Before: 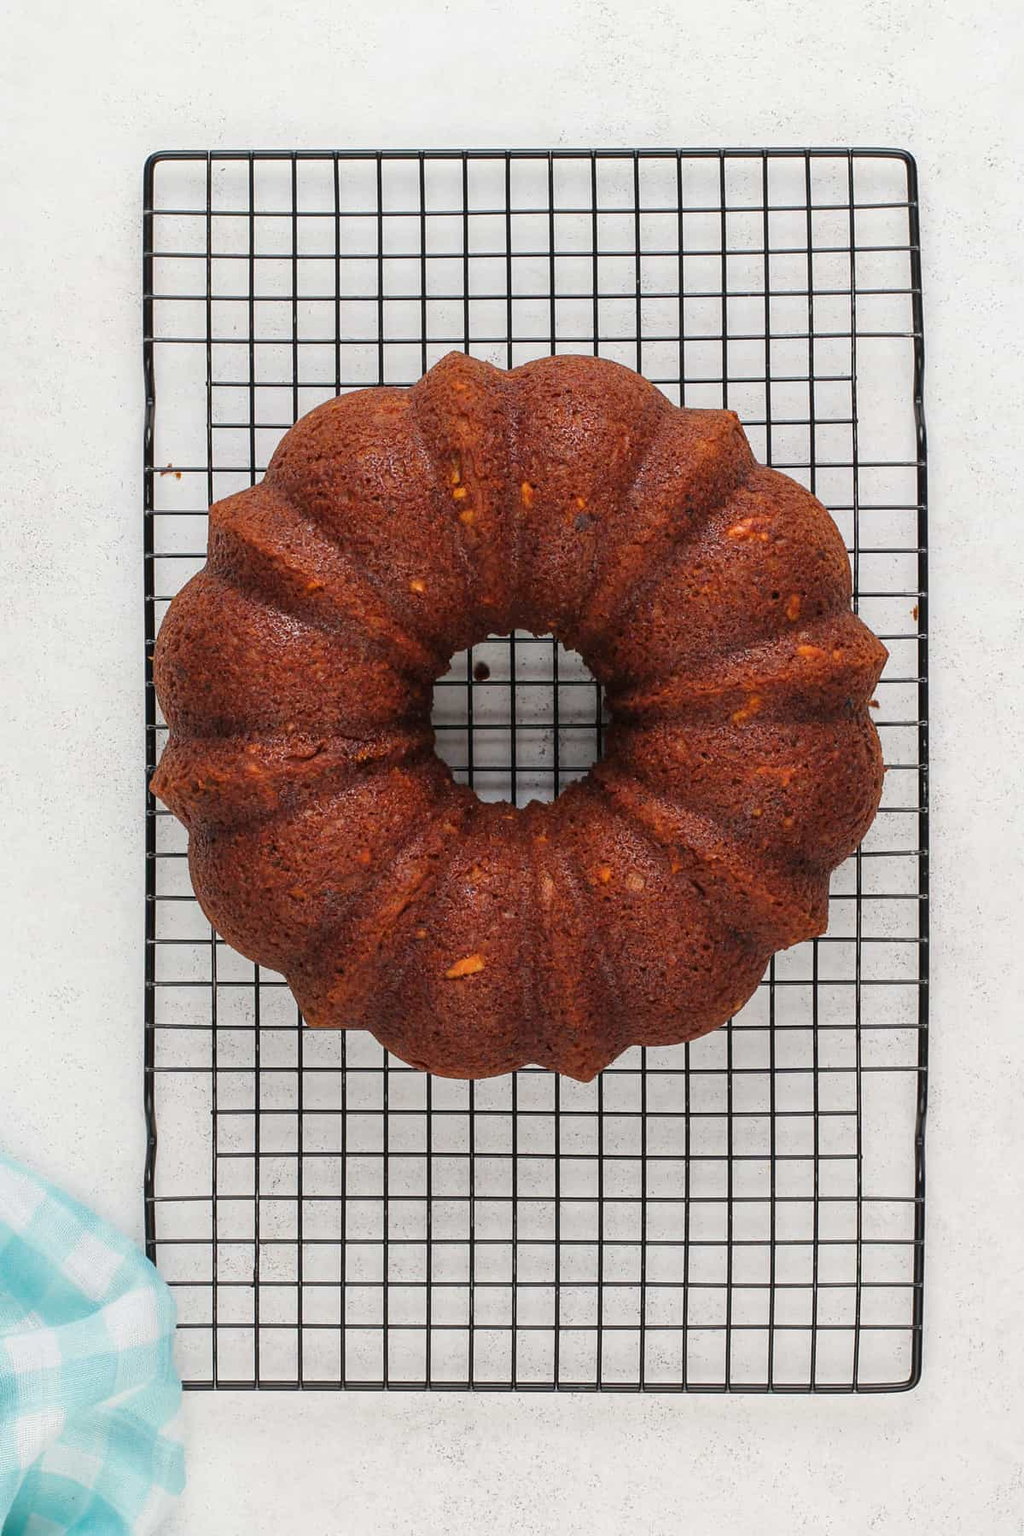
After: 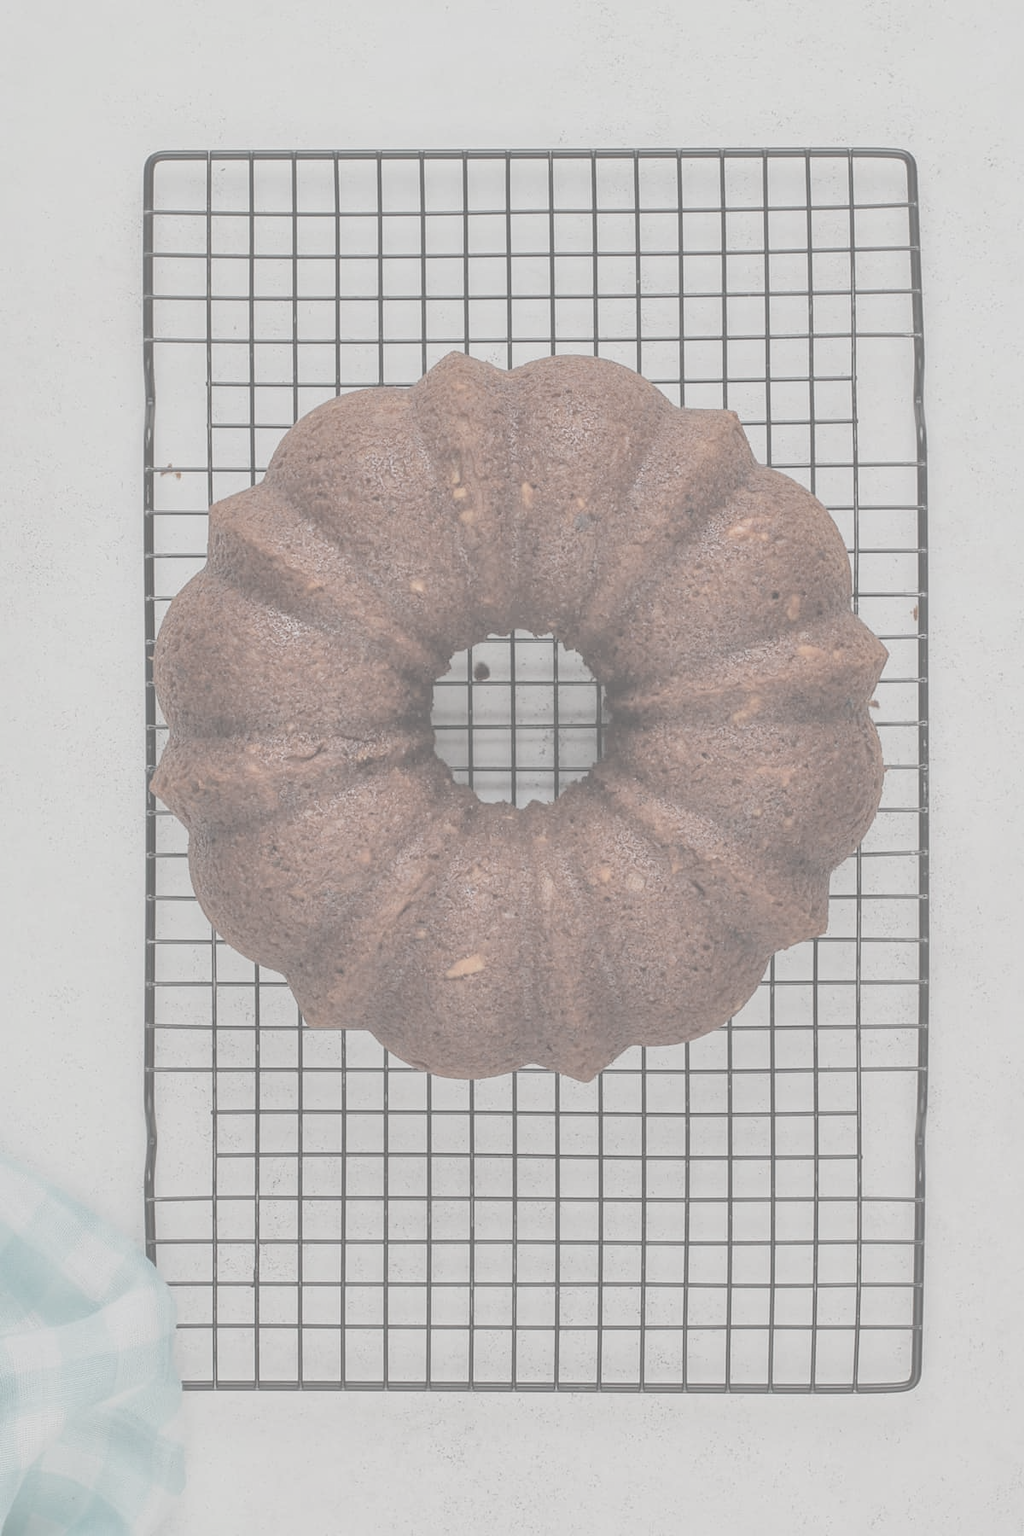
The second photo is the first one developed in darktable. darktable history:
contrast brightness saturation: contrast -0.32, brightness 0.75, saturation -0.78
shadows and highlights: on, module defaults
